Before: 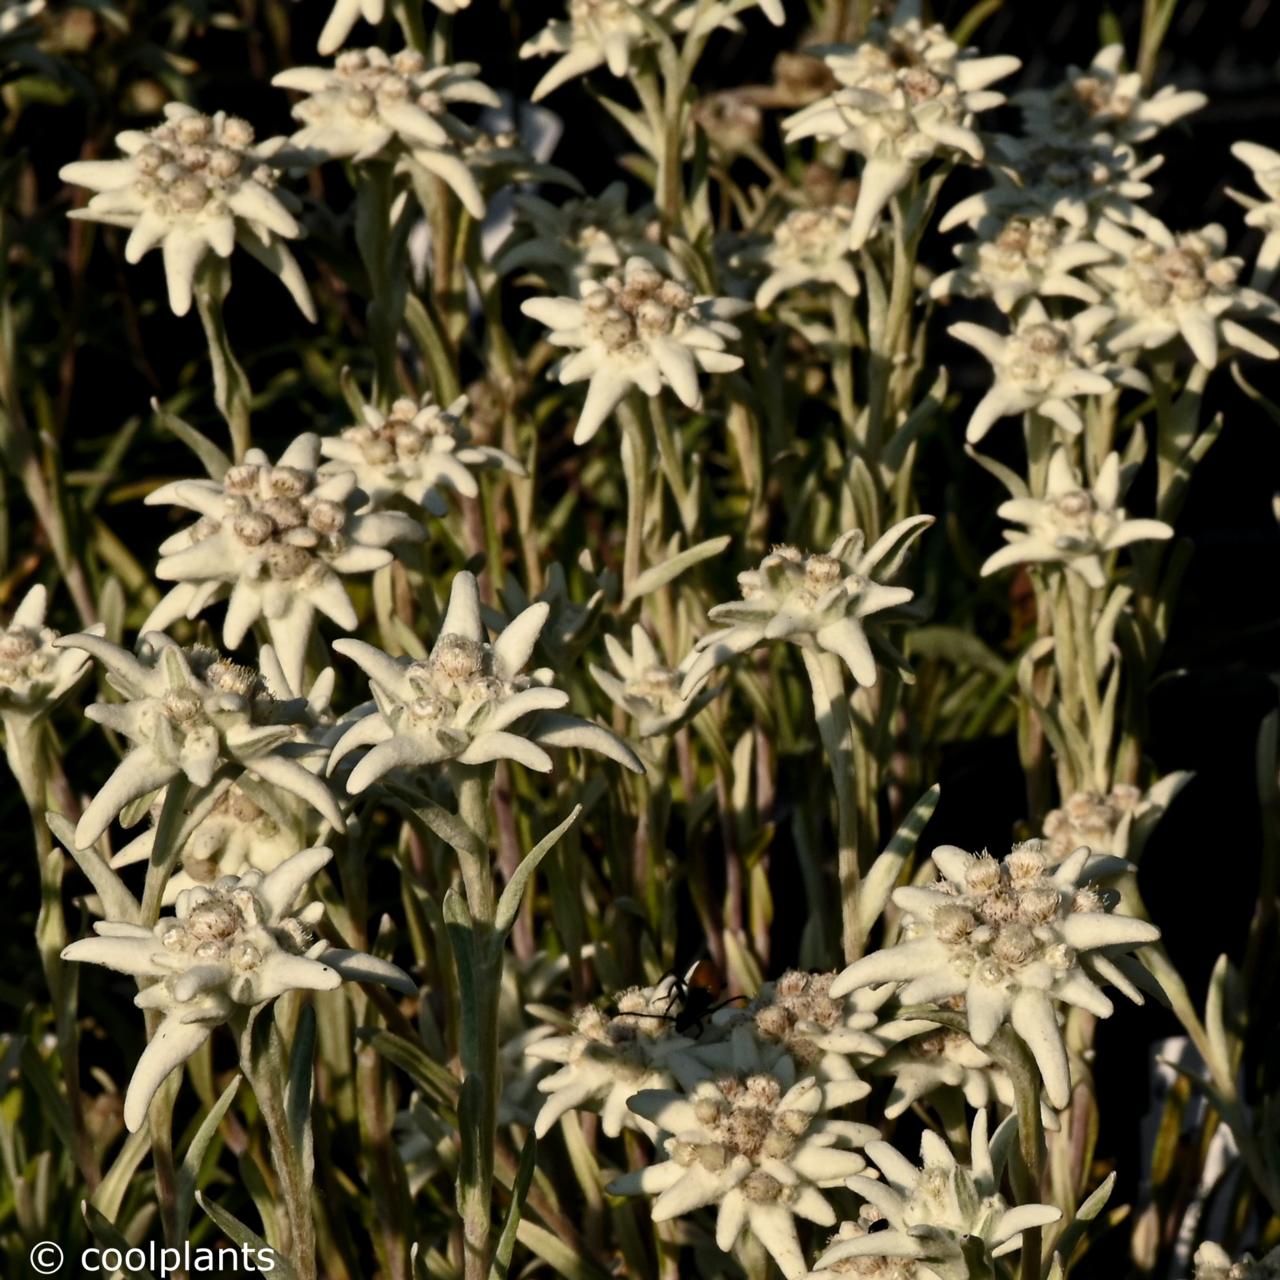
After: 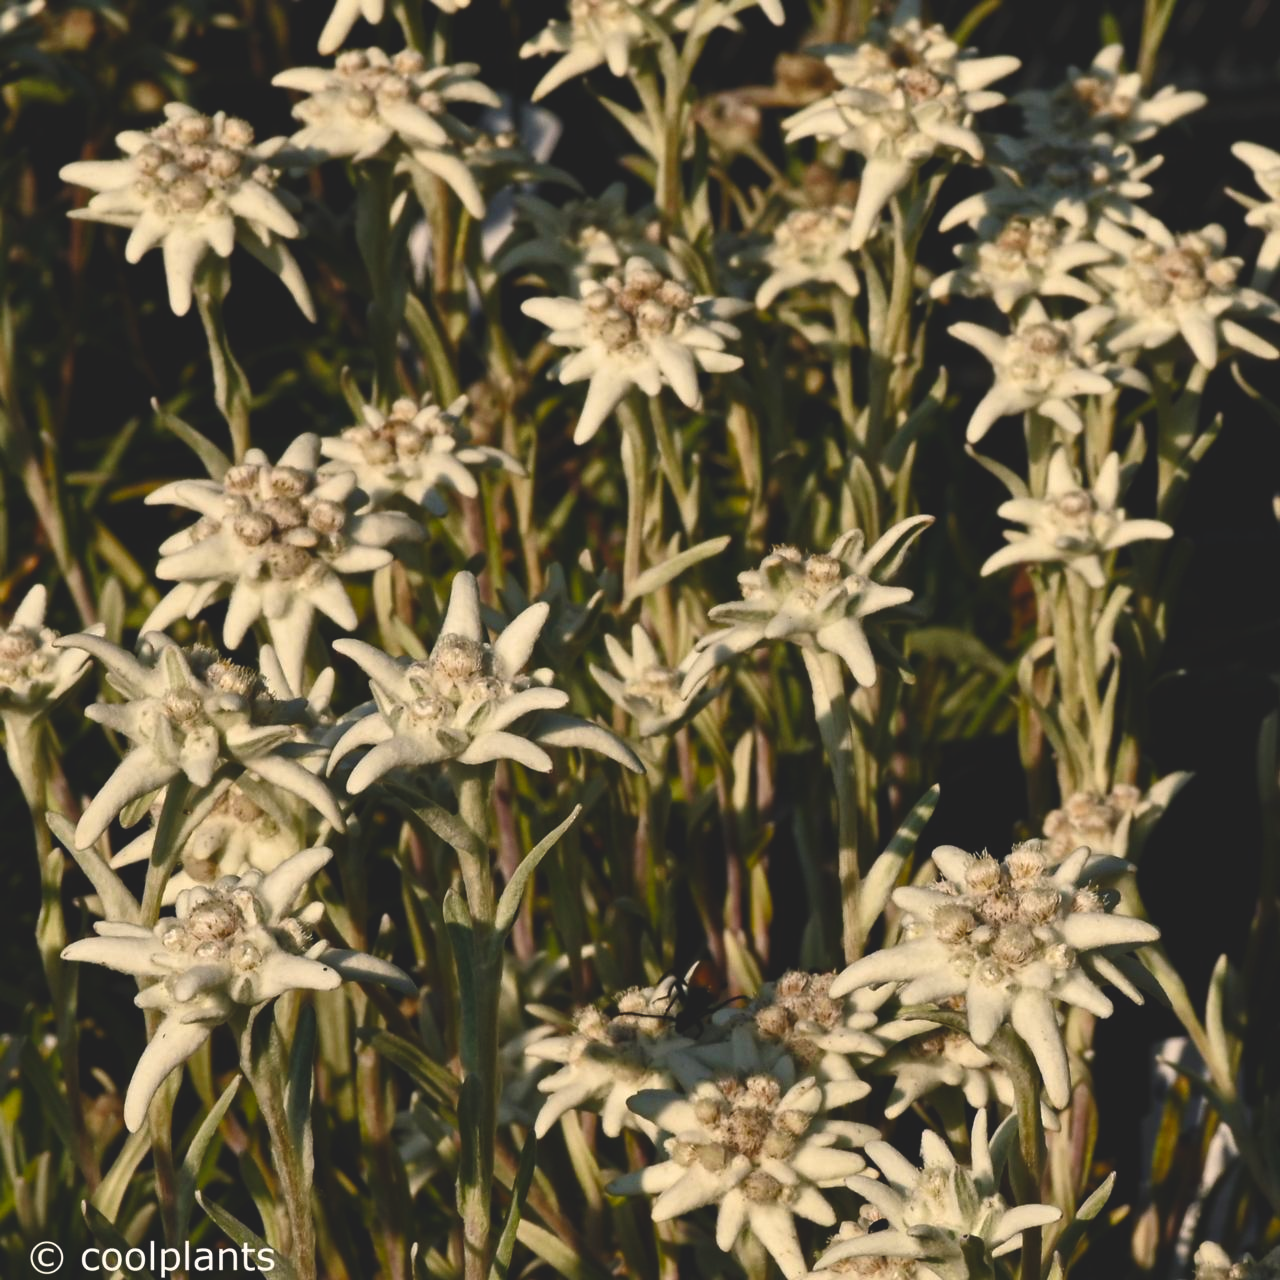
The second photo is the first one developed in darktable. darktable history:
exposure: black level correction -0.015, compensate highlight preservation false
color balance rgb: highlights gain › chroma 1.342%, highlights gain › hue 56.82°, perceptual saturation grading › global saturation 15.222%, perceptual saturation grading › highlights -19.267%, perceptual saturation grading › shadows 19.449%, global vibrance 14.521%
